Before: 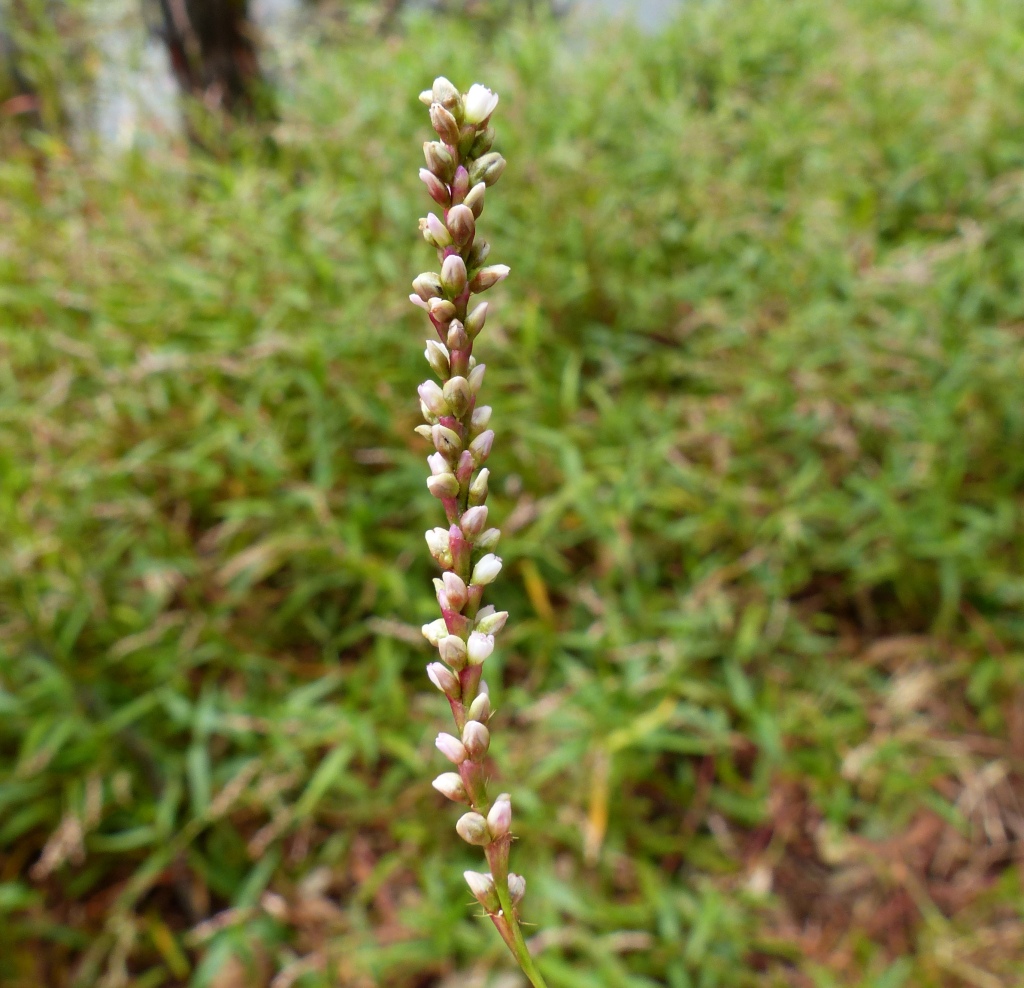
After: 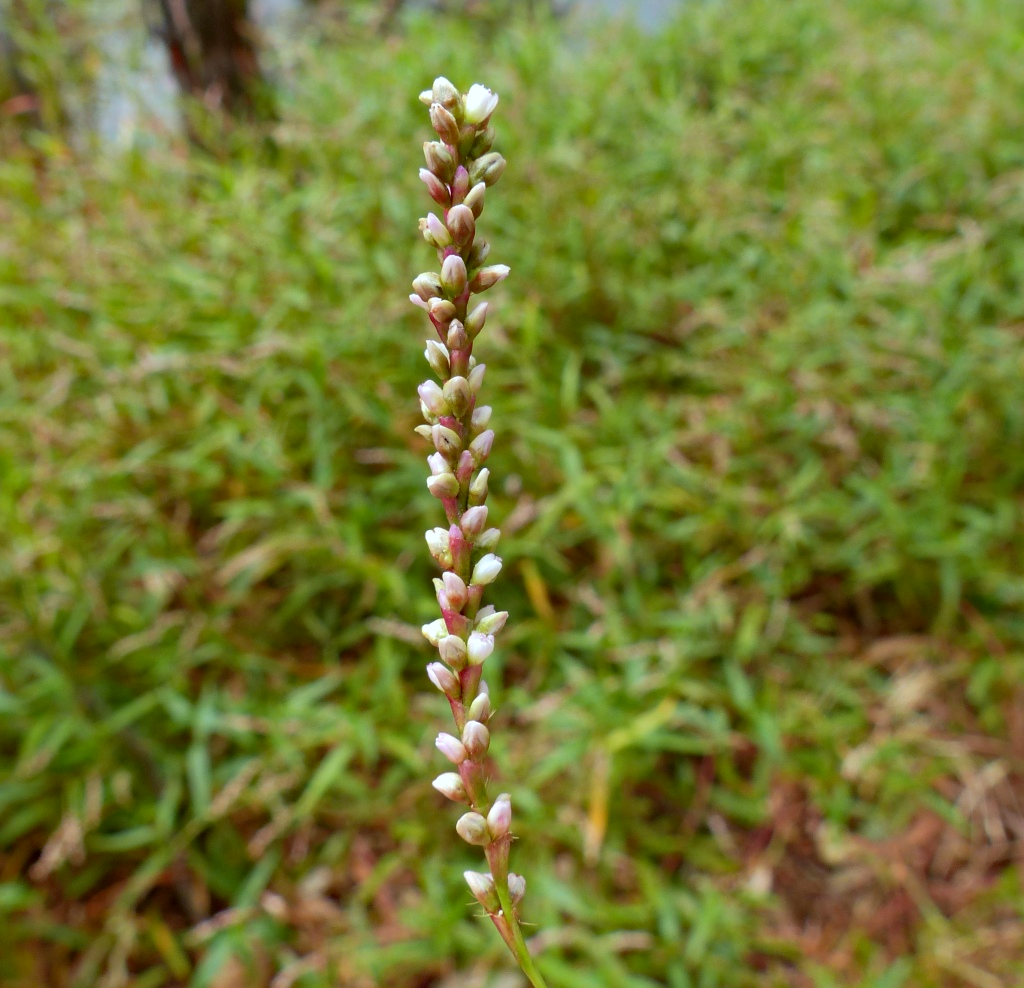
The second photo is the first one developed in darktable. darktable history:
color correction: highlights a* -3.55, highlights b* -6.27, shadows a* 3, shadows b* 5.35
haze removal: on, module defaults
shadows and highlights: highlights -59.93, highlights color adjustment 89.82%
exposure: exposure 0.024 EV, compensate exposure bias true, compensate highlight preservation false
